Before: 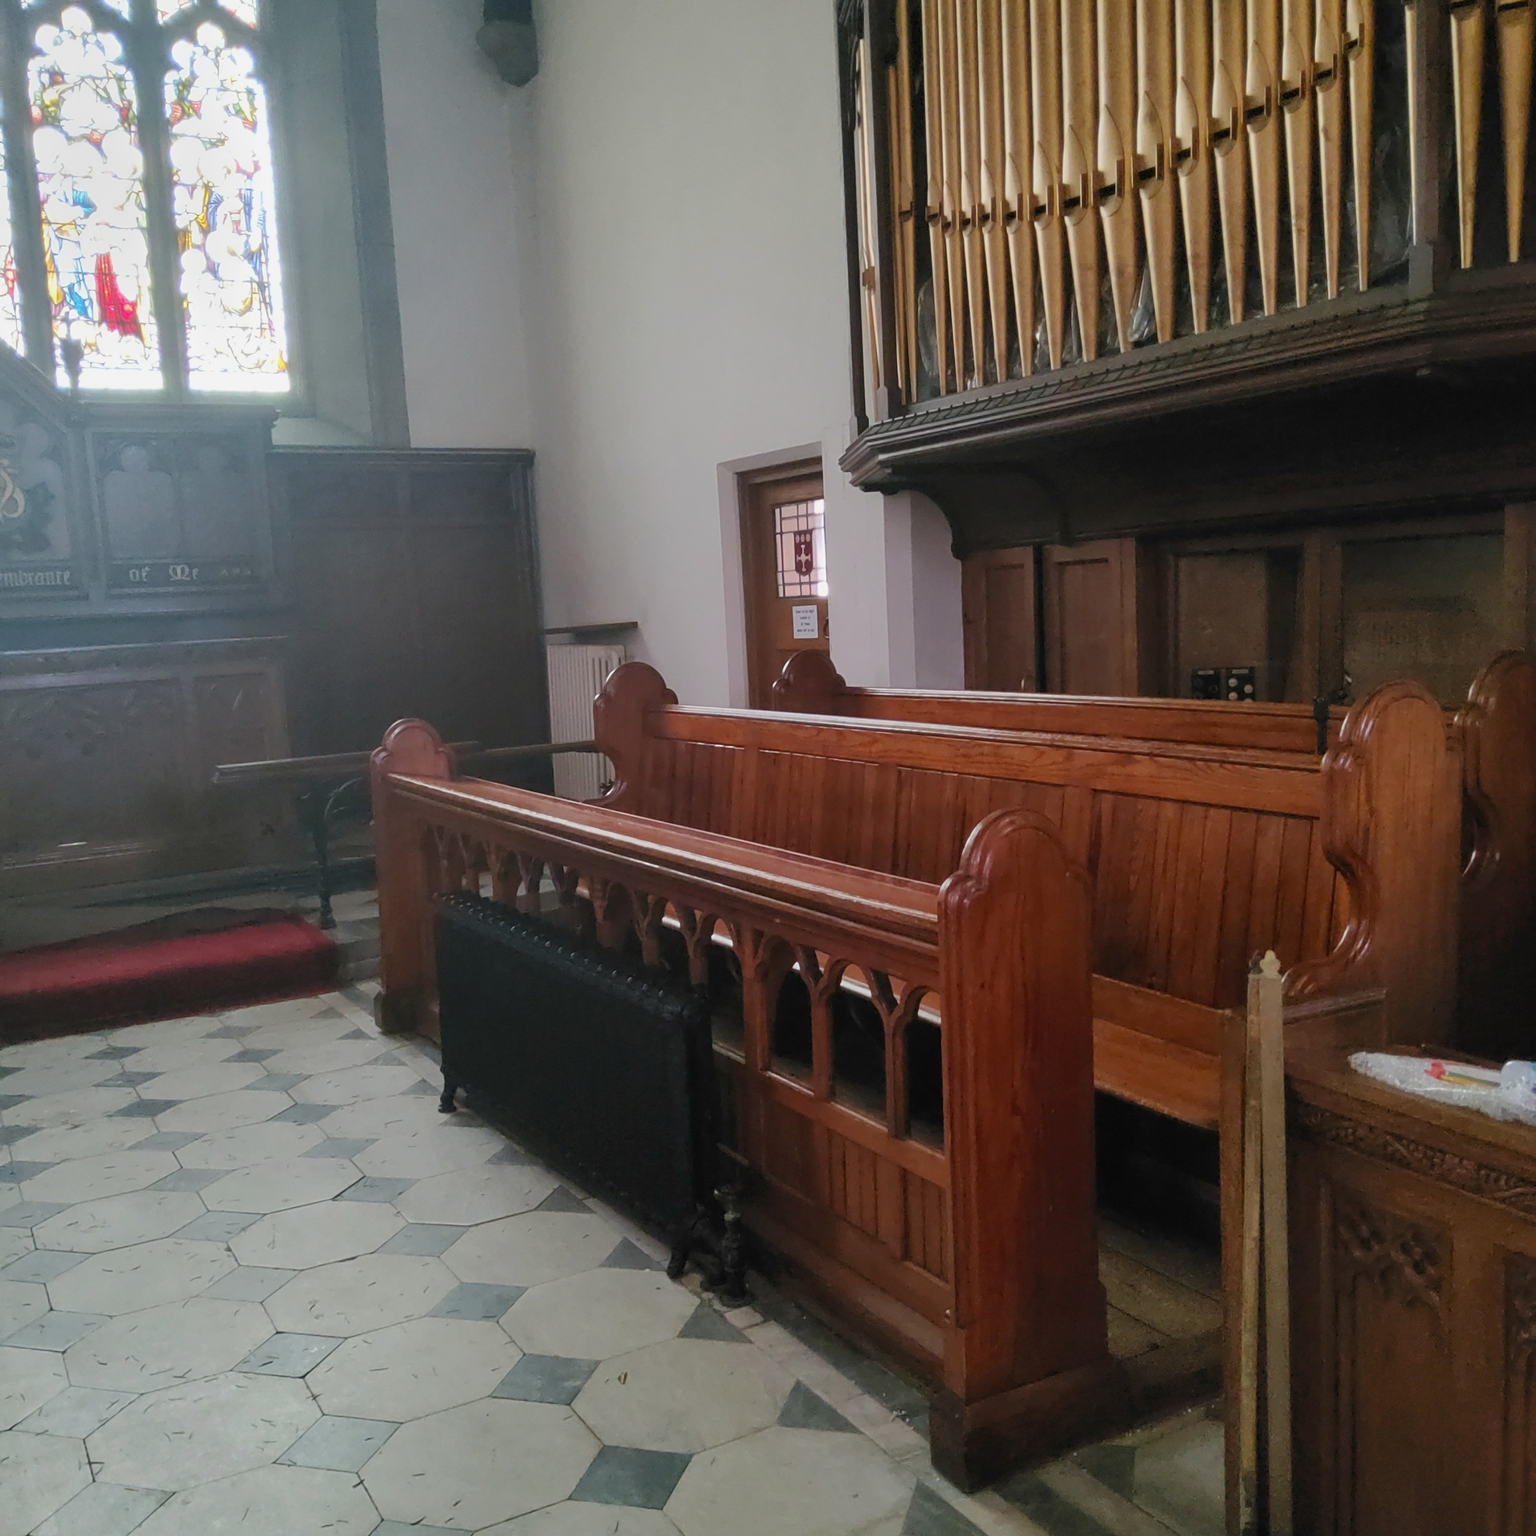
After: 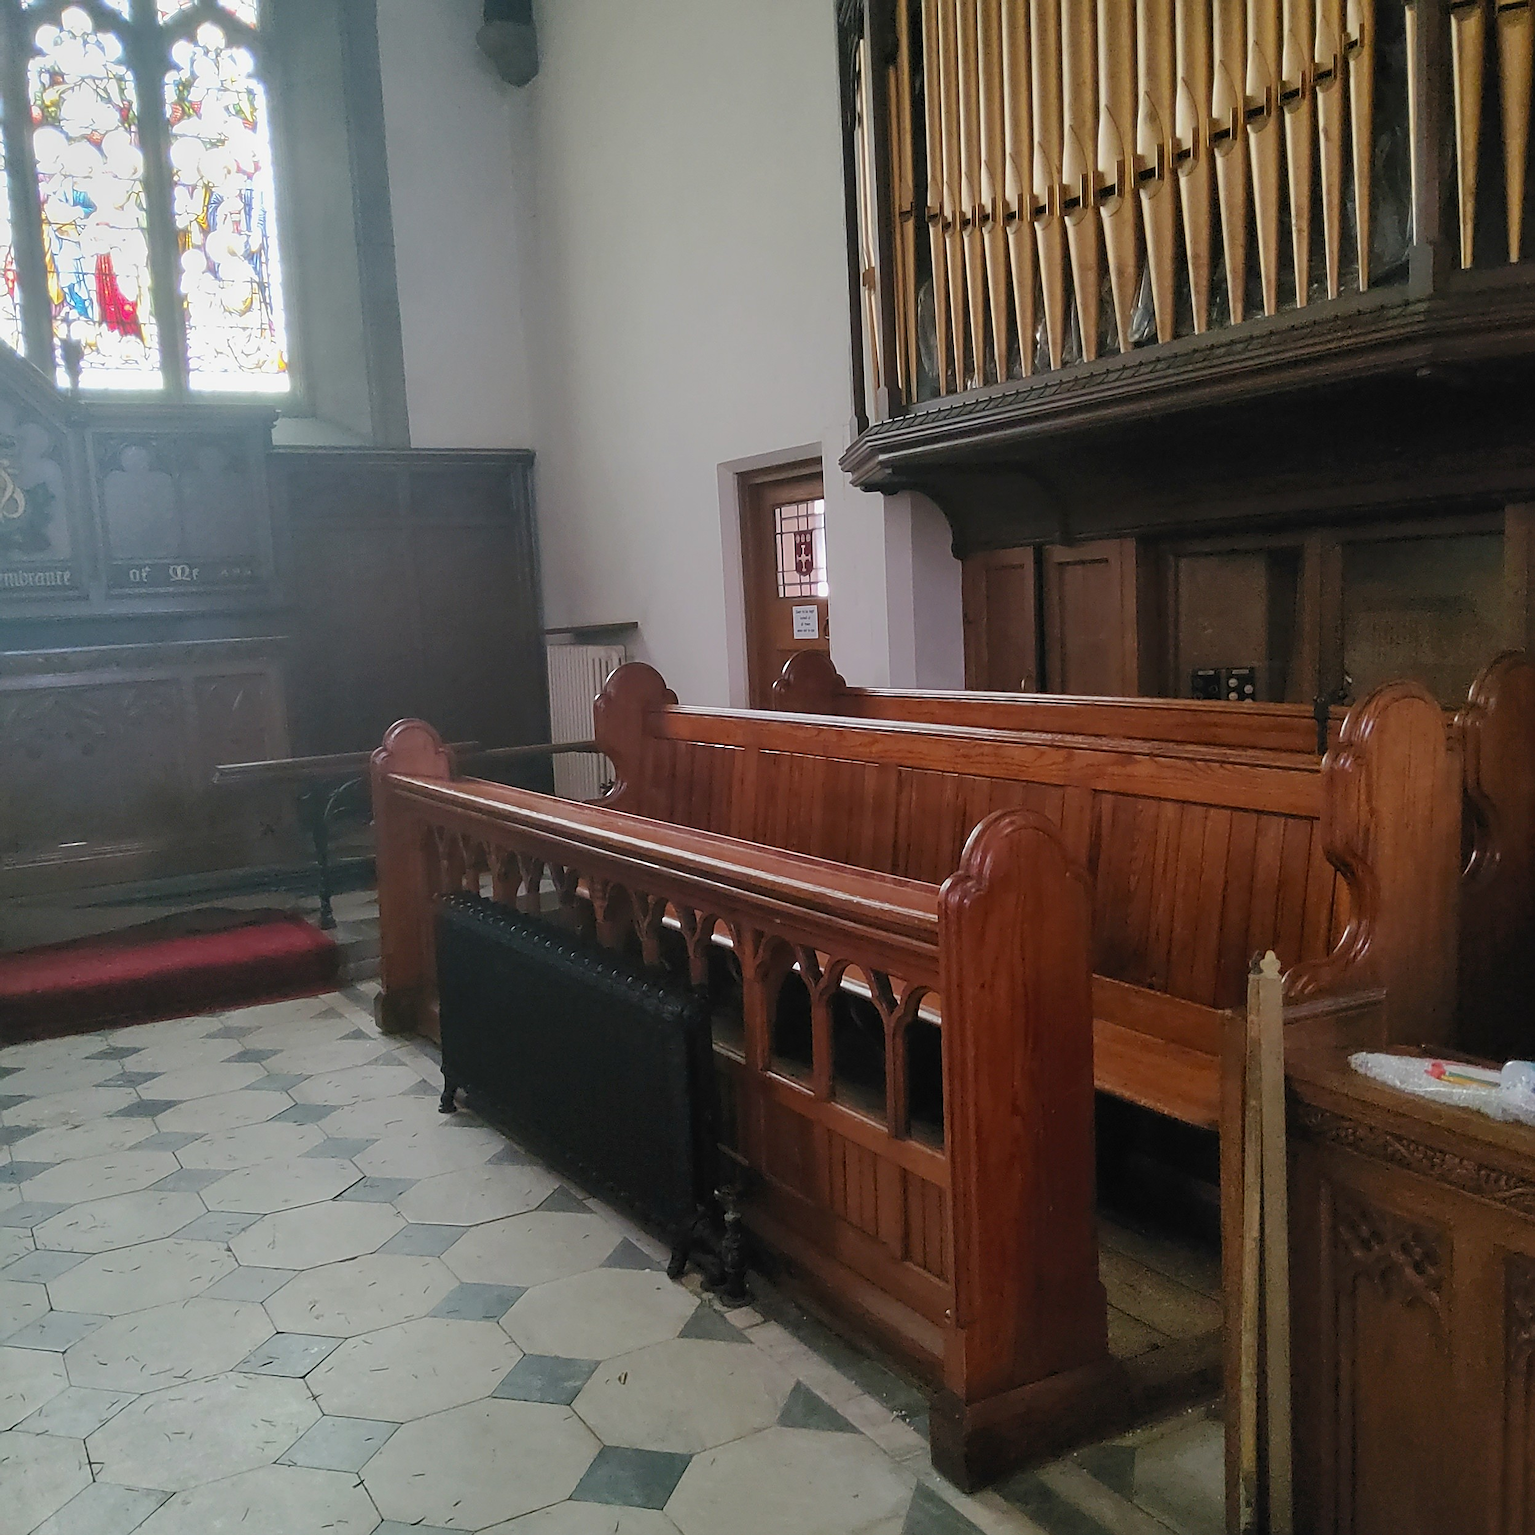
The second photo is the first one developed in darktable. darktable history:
sharpen: radius 1.359, amount 1.236, threshold 0.64
